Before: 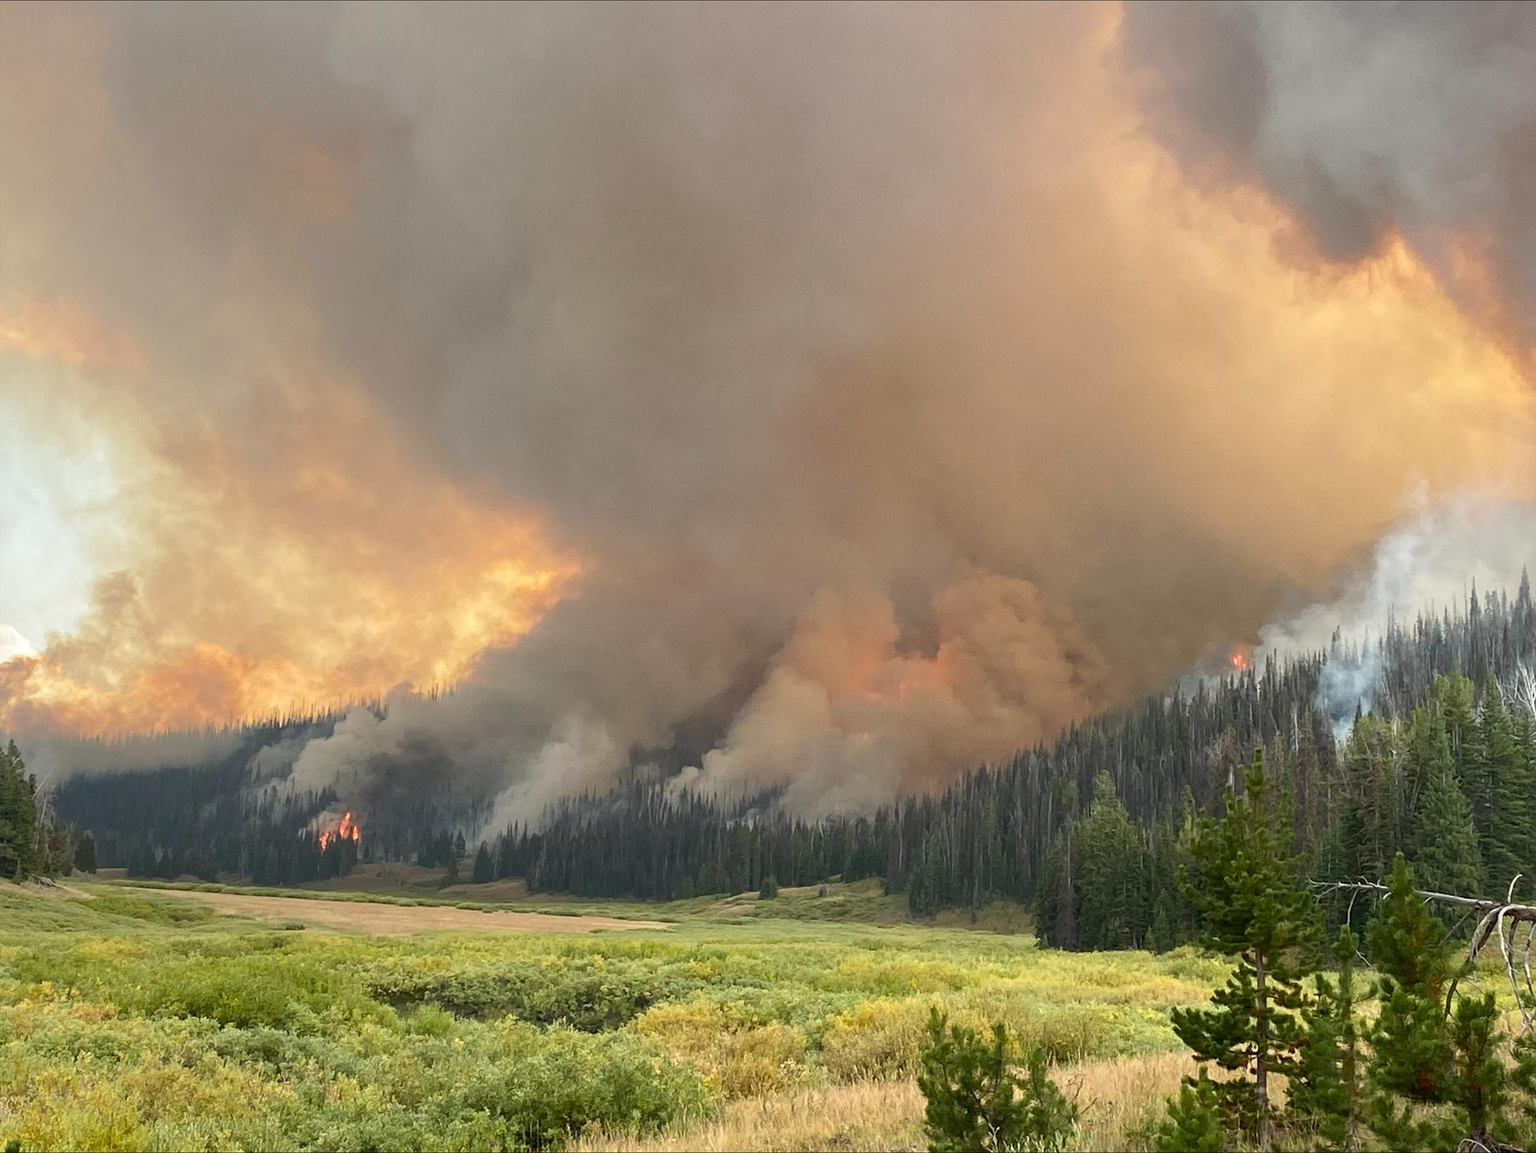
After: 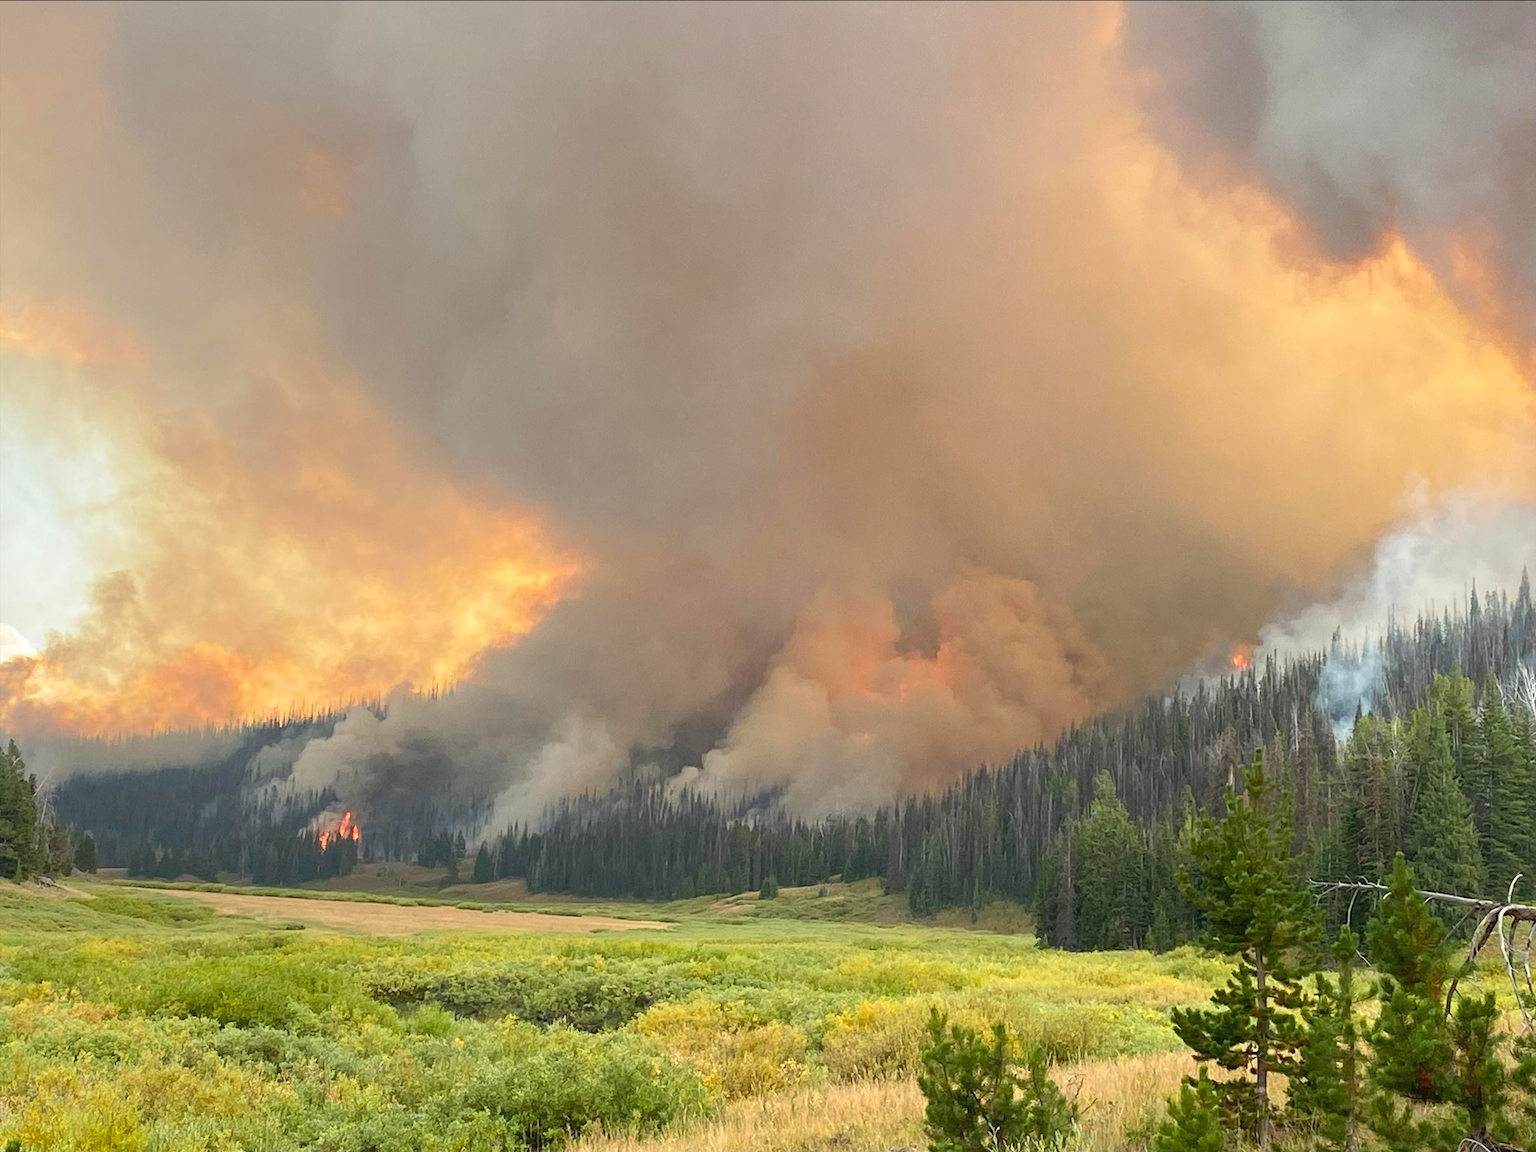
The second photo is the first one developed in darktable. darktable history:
contrast brightness saturation: brightness 0.087, saturation 0.19
